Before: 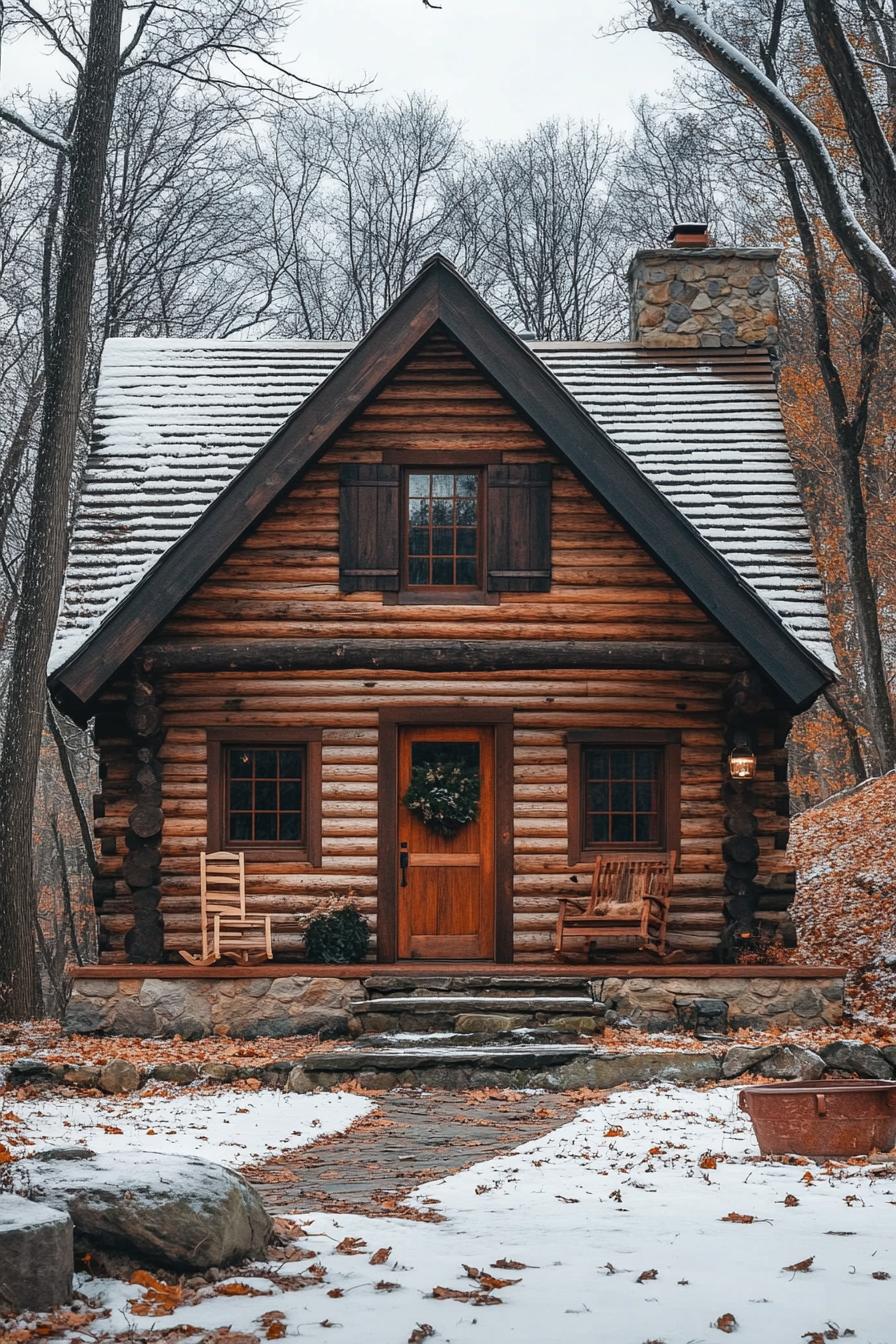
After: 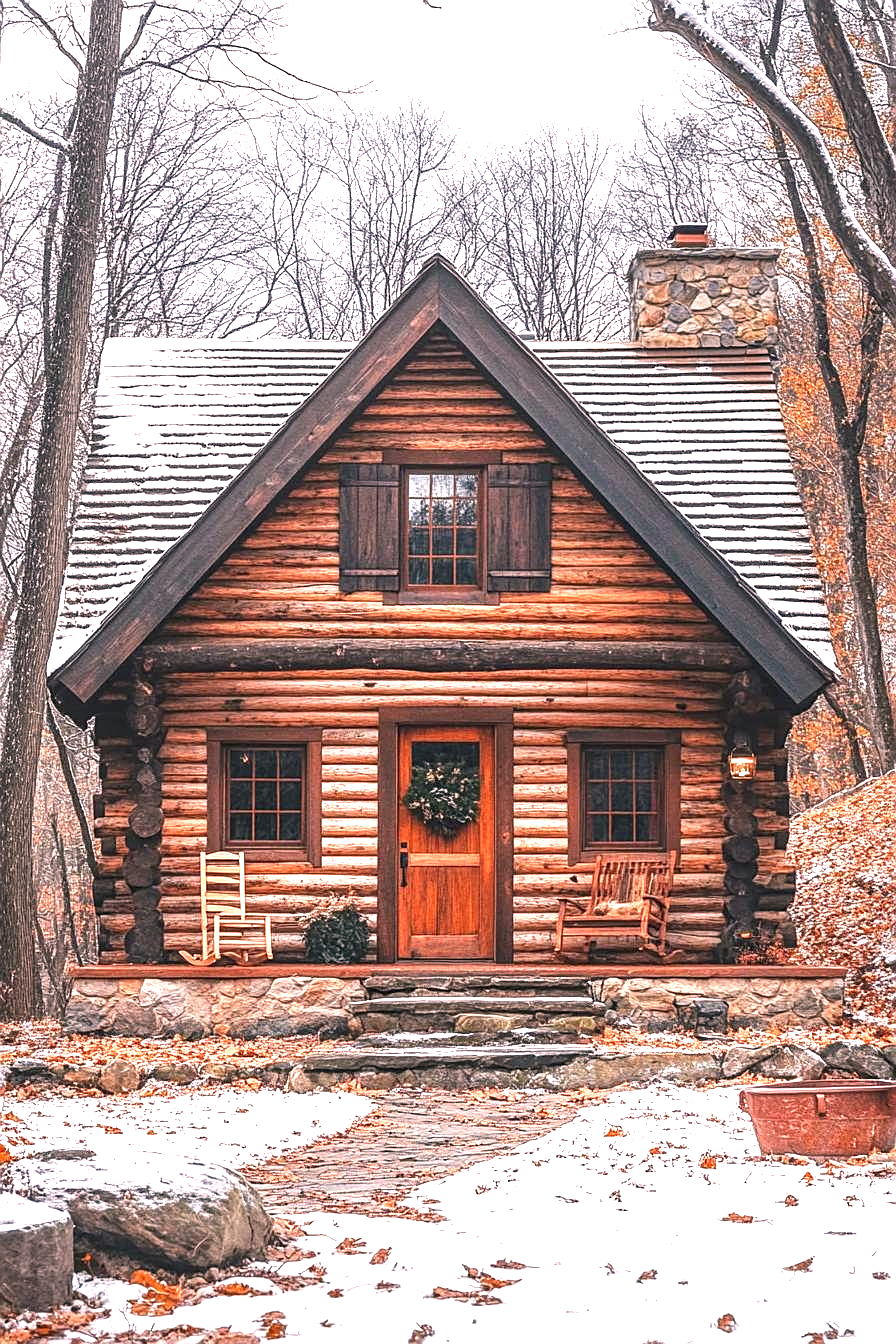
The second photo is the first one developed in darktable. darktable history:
sharpen: on, module defaults
local contrast: on, module defaults
exposure: black level correction 0, exposure 1.477 EV, compensate highlight preservation false
shadows and highlights: radius 334.53, shadows 63.55, highlights 6.48, compress 87.87%, soften with gaussian
color correction: highlights a* 14.75, highlights b* 4.74
